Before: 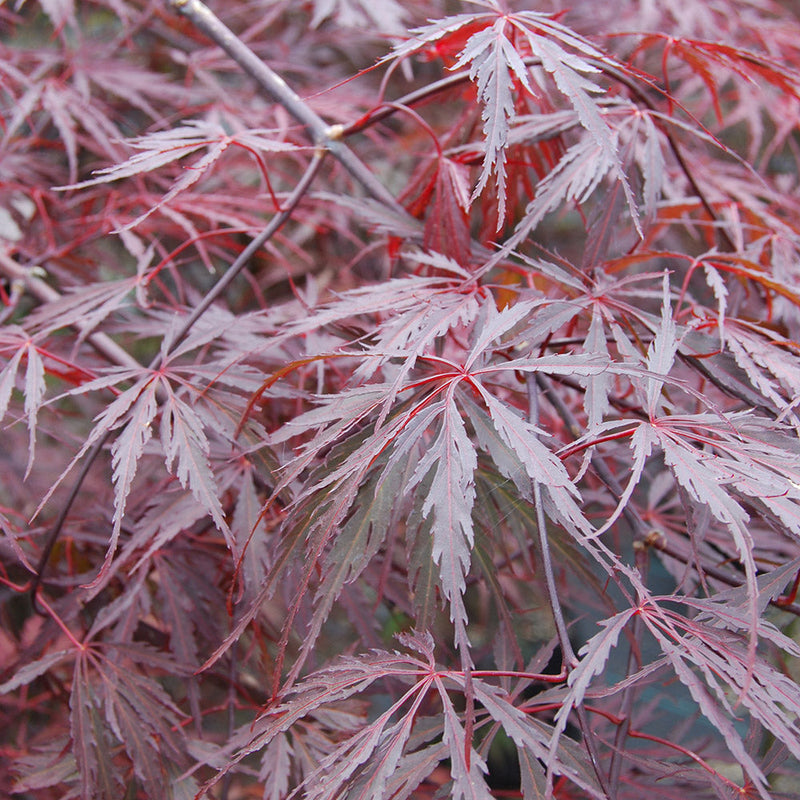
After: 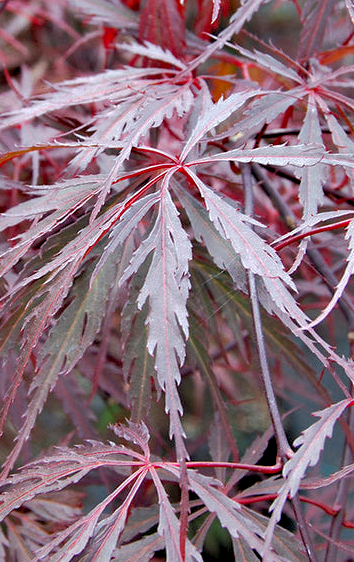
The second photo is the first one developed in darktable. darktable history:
crop: left 35.655%, top 26.223%, right 20.028%, bottom 3.45%
shadows and highlights: on, module defaults
contrast equalizer: octaves 7, y [[0.6 ×6], [0.55 ×6], [0 ×6], [0 ×6], [0 ×6]]
